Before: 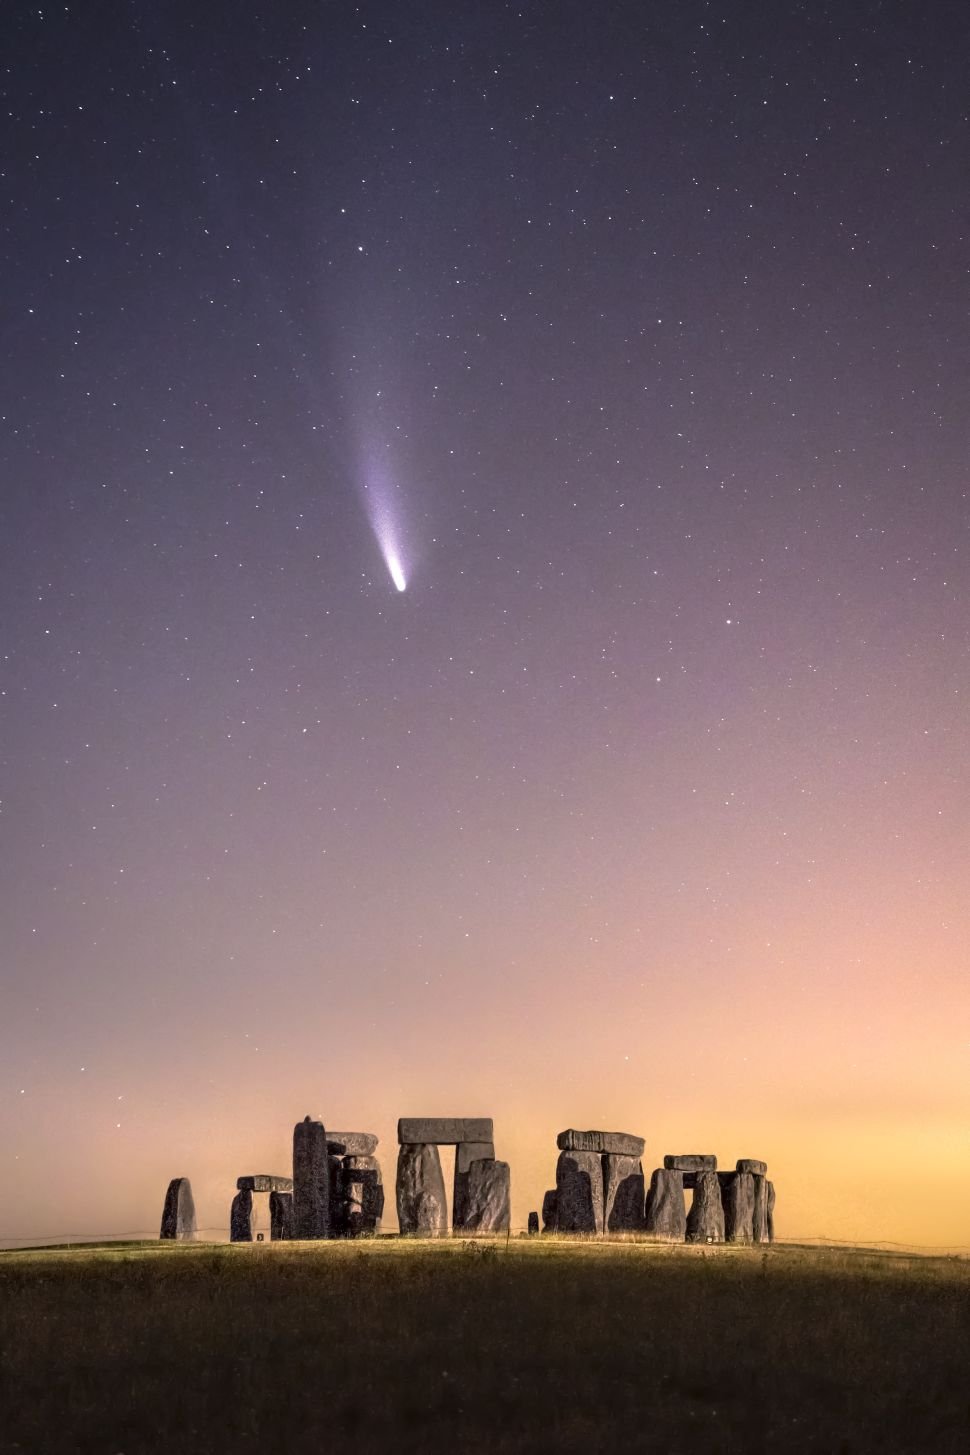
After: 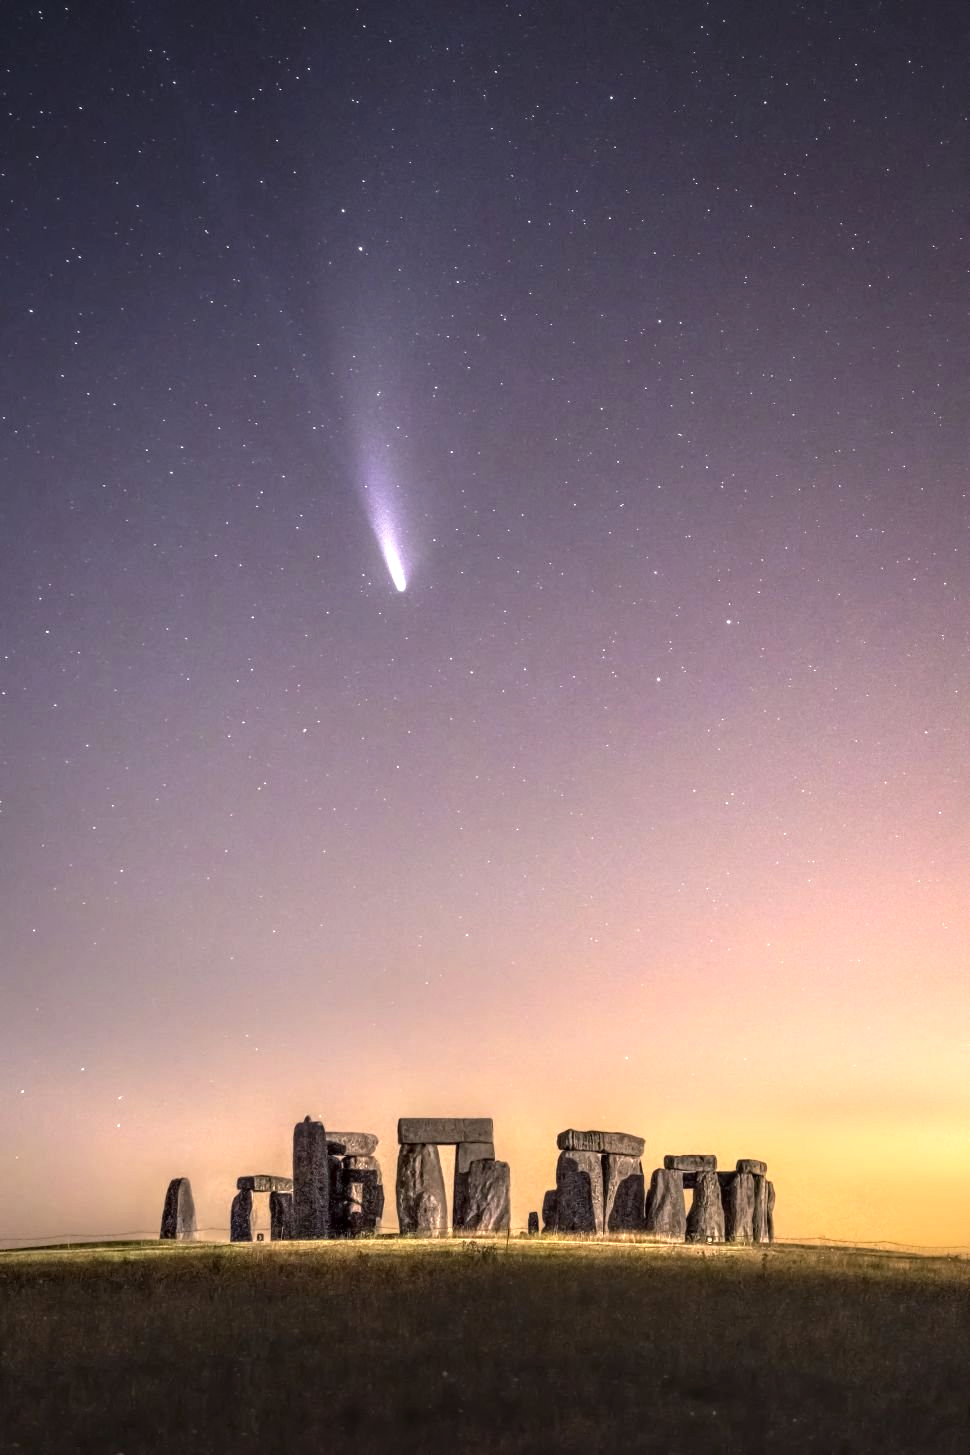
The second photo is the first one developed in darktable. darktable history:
local contrast: on, module defaults
tone equalizer: -8 EV -0.45 EV, -7 EV -0.391 EV, -6 EV -0.342 EV, -5 EV -0.257 EV, -3 EV 0.192 EV, -2 EV 0.317 EV, -1 EV 0.376 EV, +0 EV 0.42 EV, smoothing diameter 24.96%, edges refinement/feathering 14.17, preserve details guided filter
